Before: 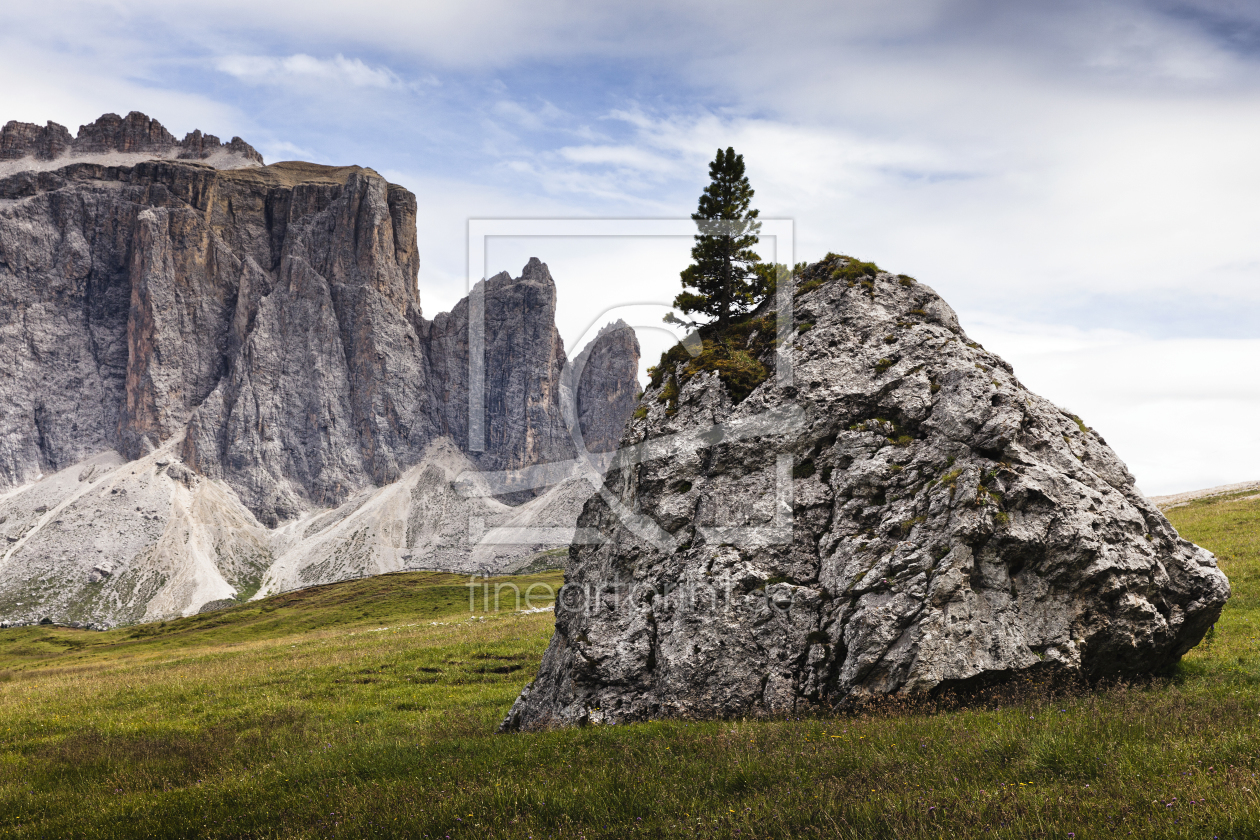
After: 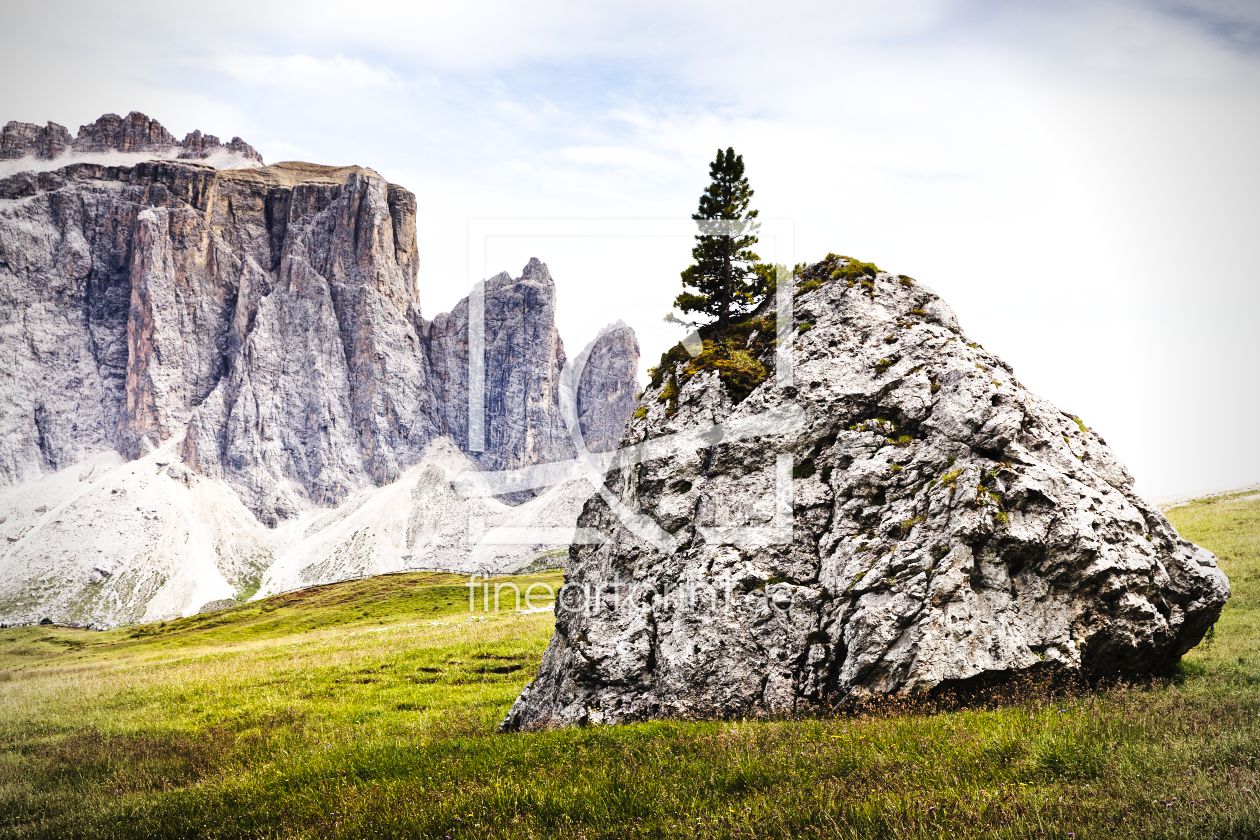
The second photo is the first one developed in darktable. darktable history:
vignetting: brightness -0.575
base curve: curves: ch0 [(0, 0.003) (0.001, 0.002) (0.006, 0.004) (0.02, 0.022) (0.048, 0.086) (0.094, 0.234) (0.162, 0.431) (0.258, 0.629) (0.385, 0.8) (0.548, 0.918) (0.751, 0.988) (1, 1)], preserve colors none
